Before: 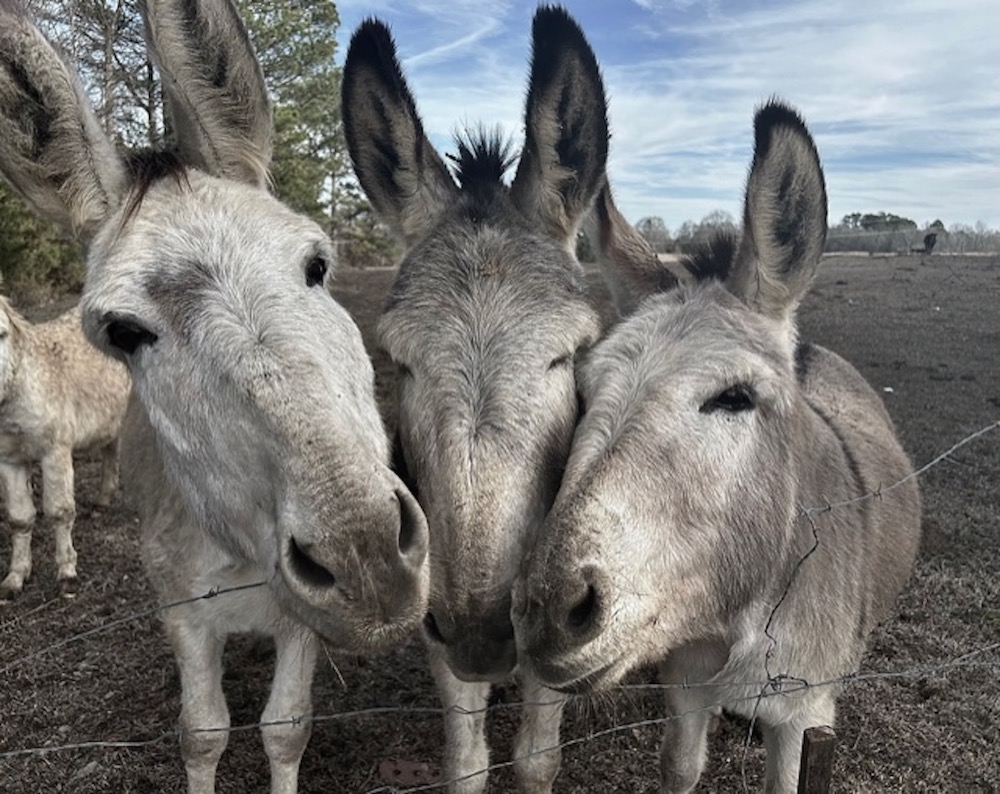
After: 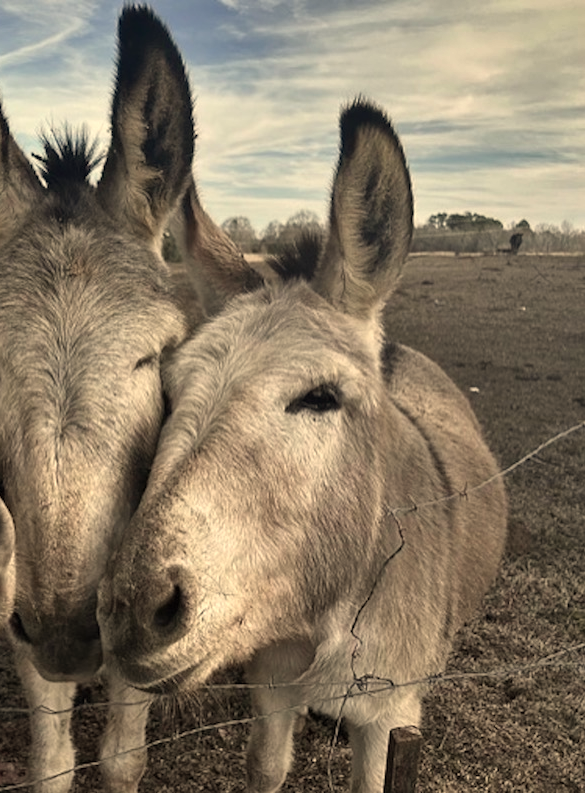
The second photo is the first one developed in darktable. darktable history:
white balance: red 1.123, blue 0.83
crop: left 41.402%
shadows and highlights: shadows 30.63, highlights -63.22, shadows color adjustment 98%, highlights color adjustment 58.61%, soften with gaussian
